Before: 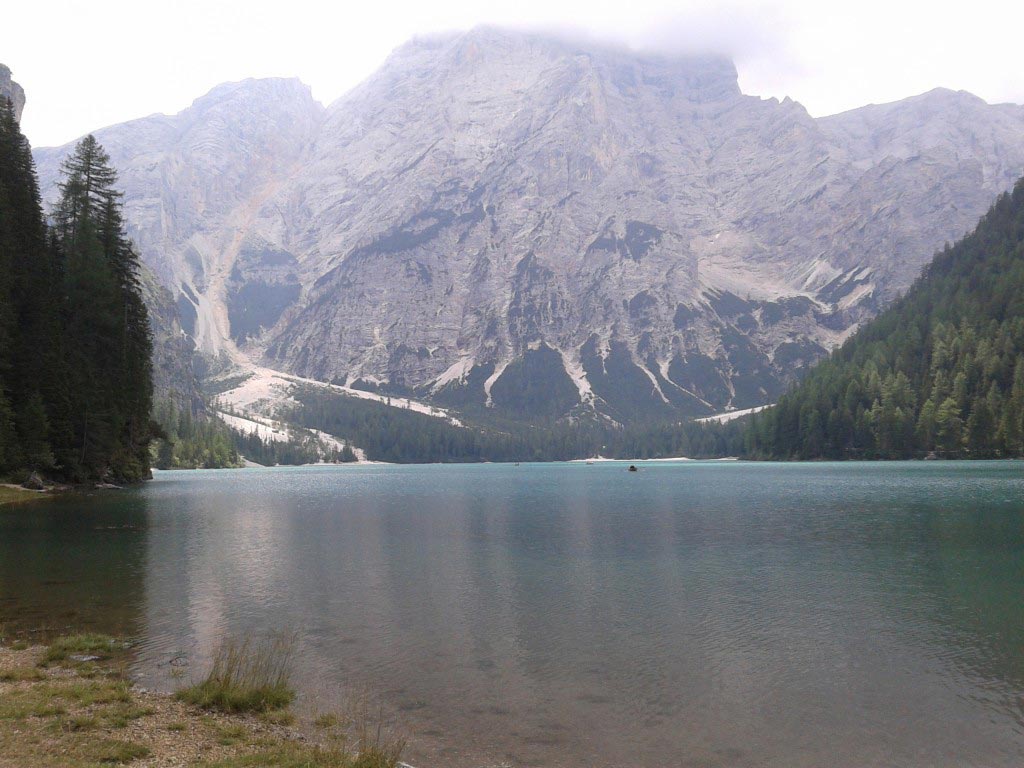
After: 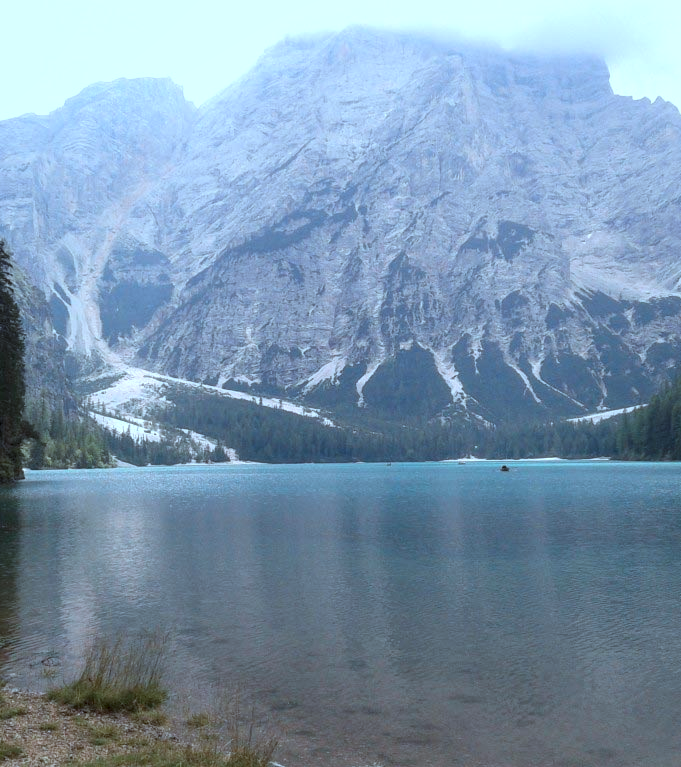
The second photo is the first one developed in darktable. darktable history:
color correction: highlights a* -9.59, highlights b* -22
local contrast: on, module defaults
crop and rotate: left 12.544%, right 20.879%
